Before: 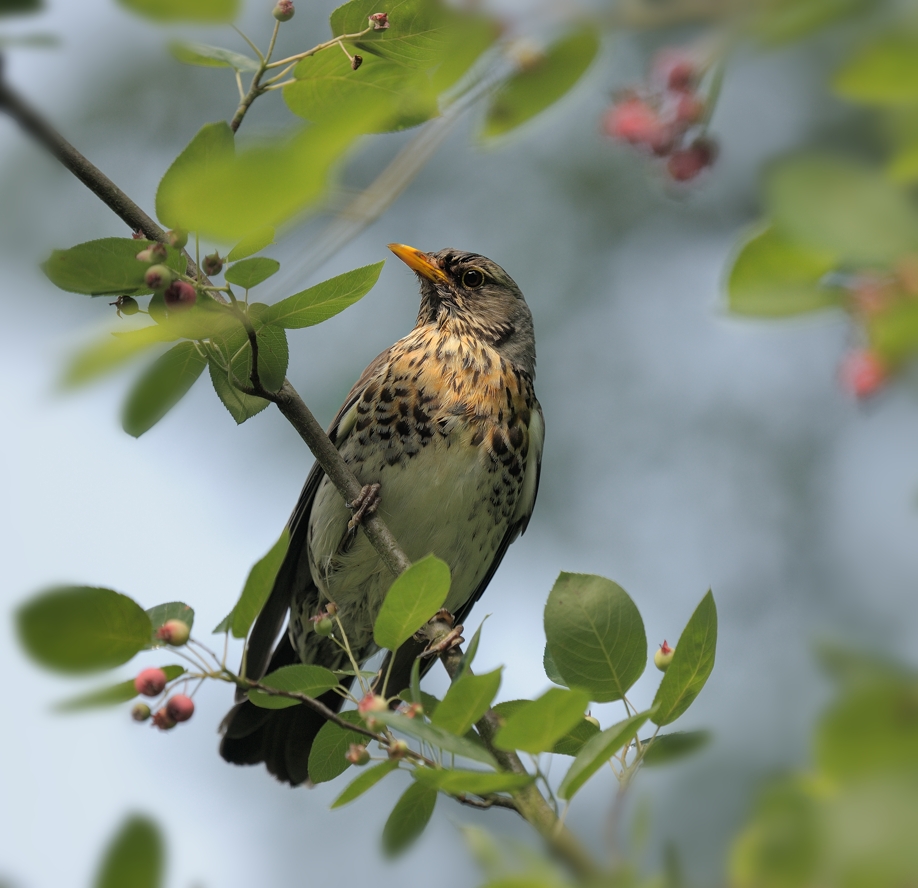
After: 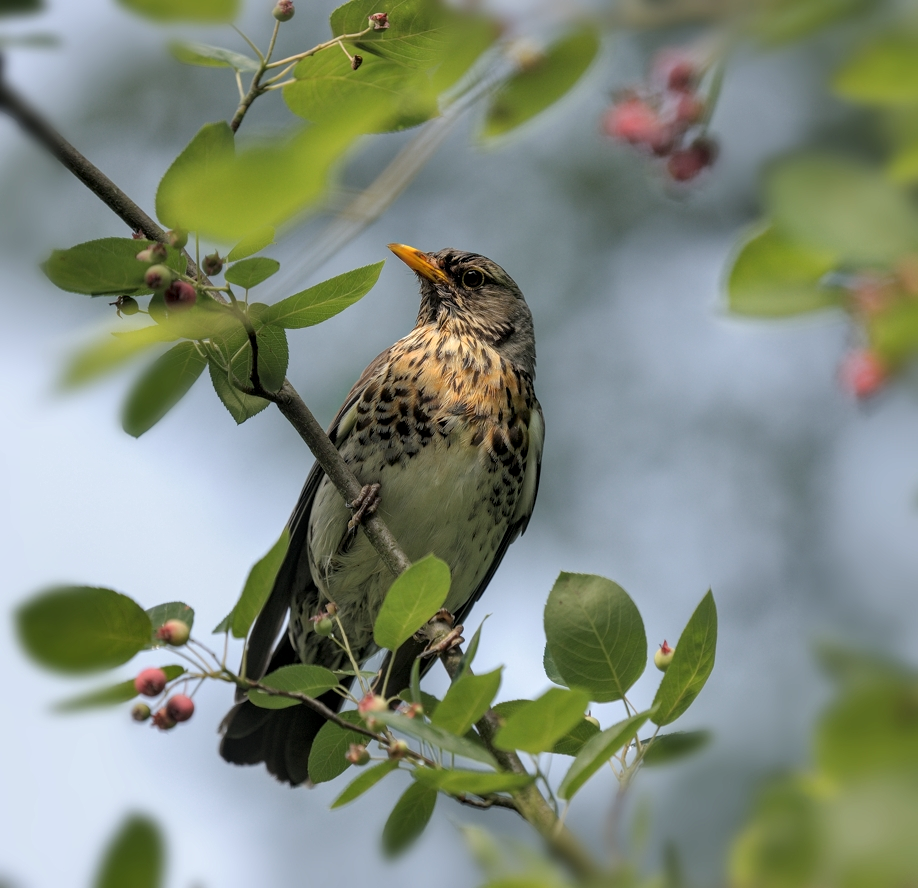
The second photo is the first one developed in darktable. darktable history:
white balance: red 1.004, blue 1.024
local contrast: detail 130%
